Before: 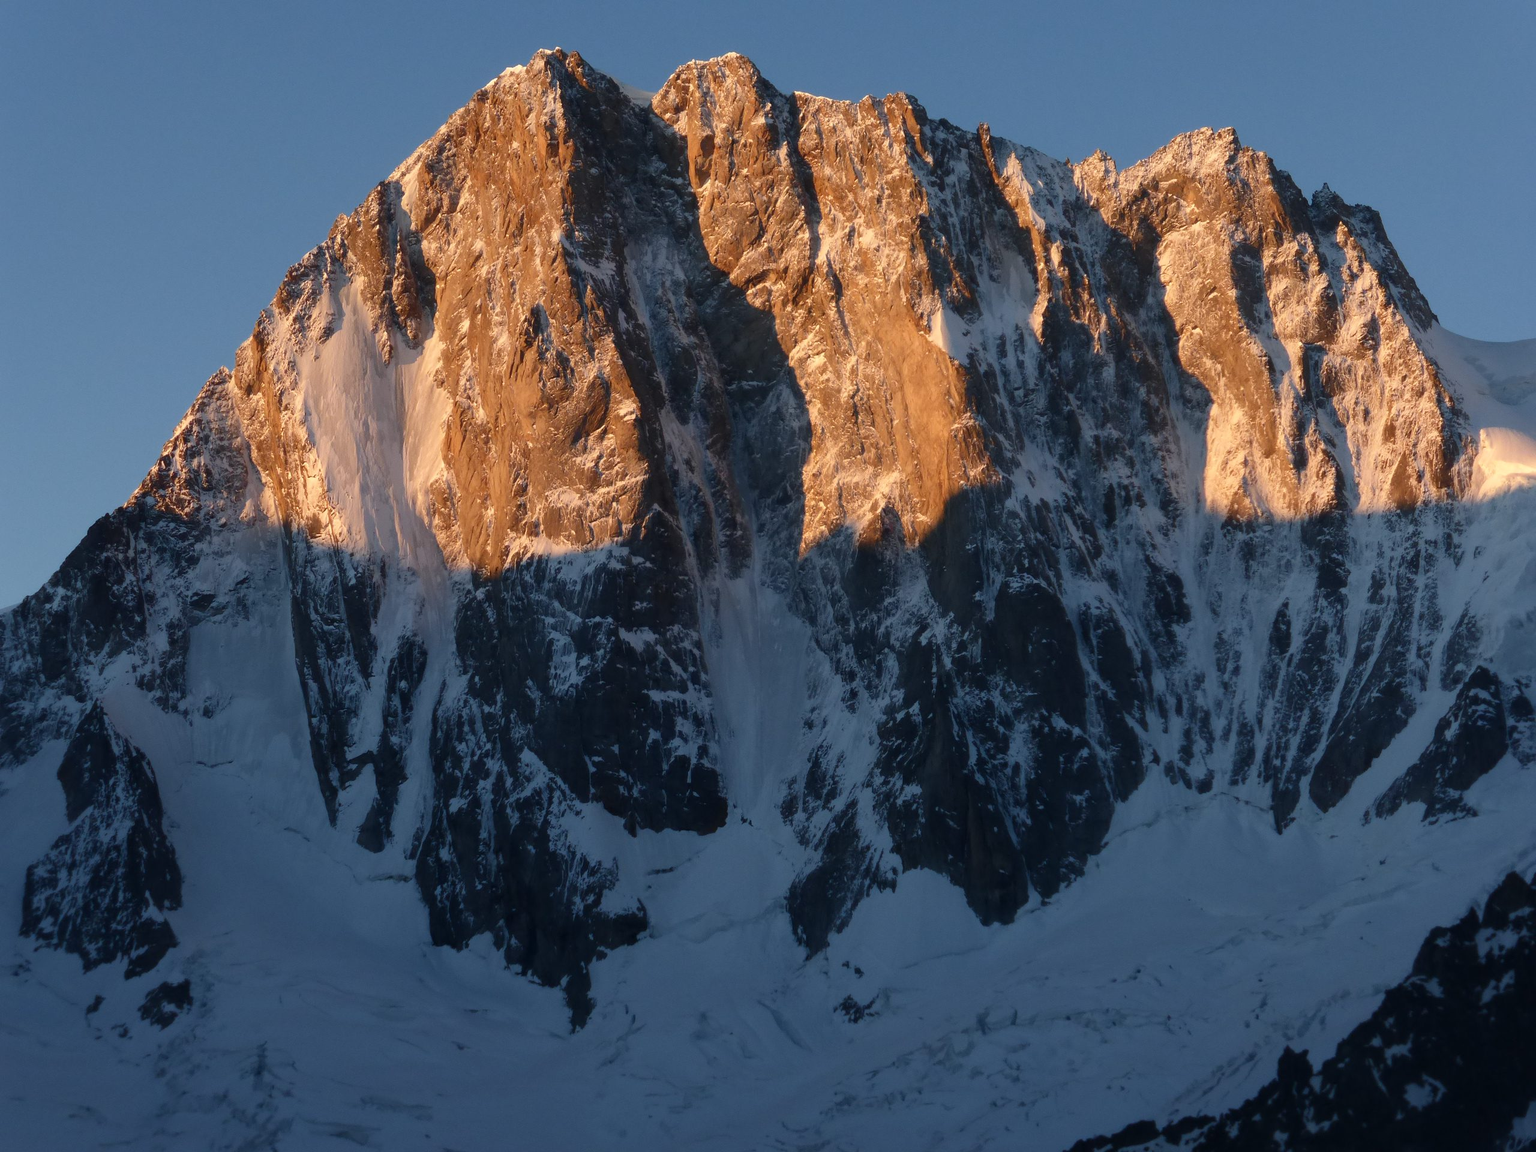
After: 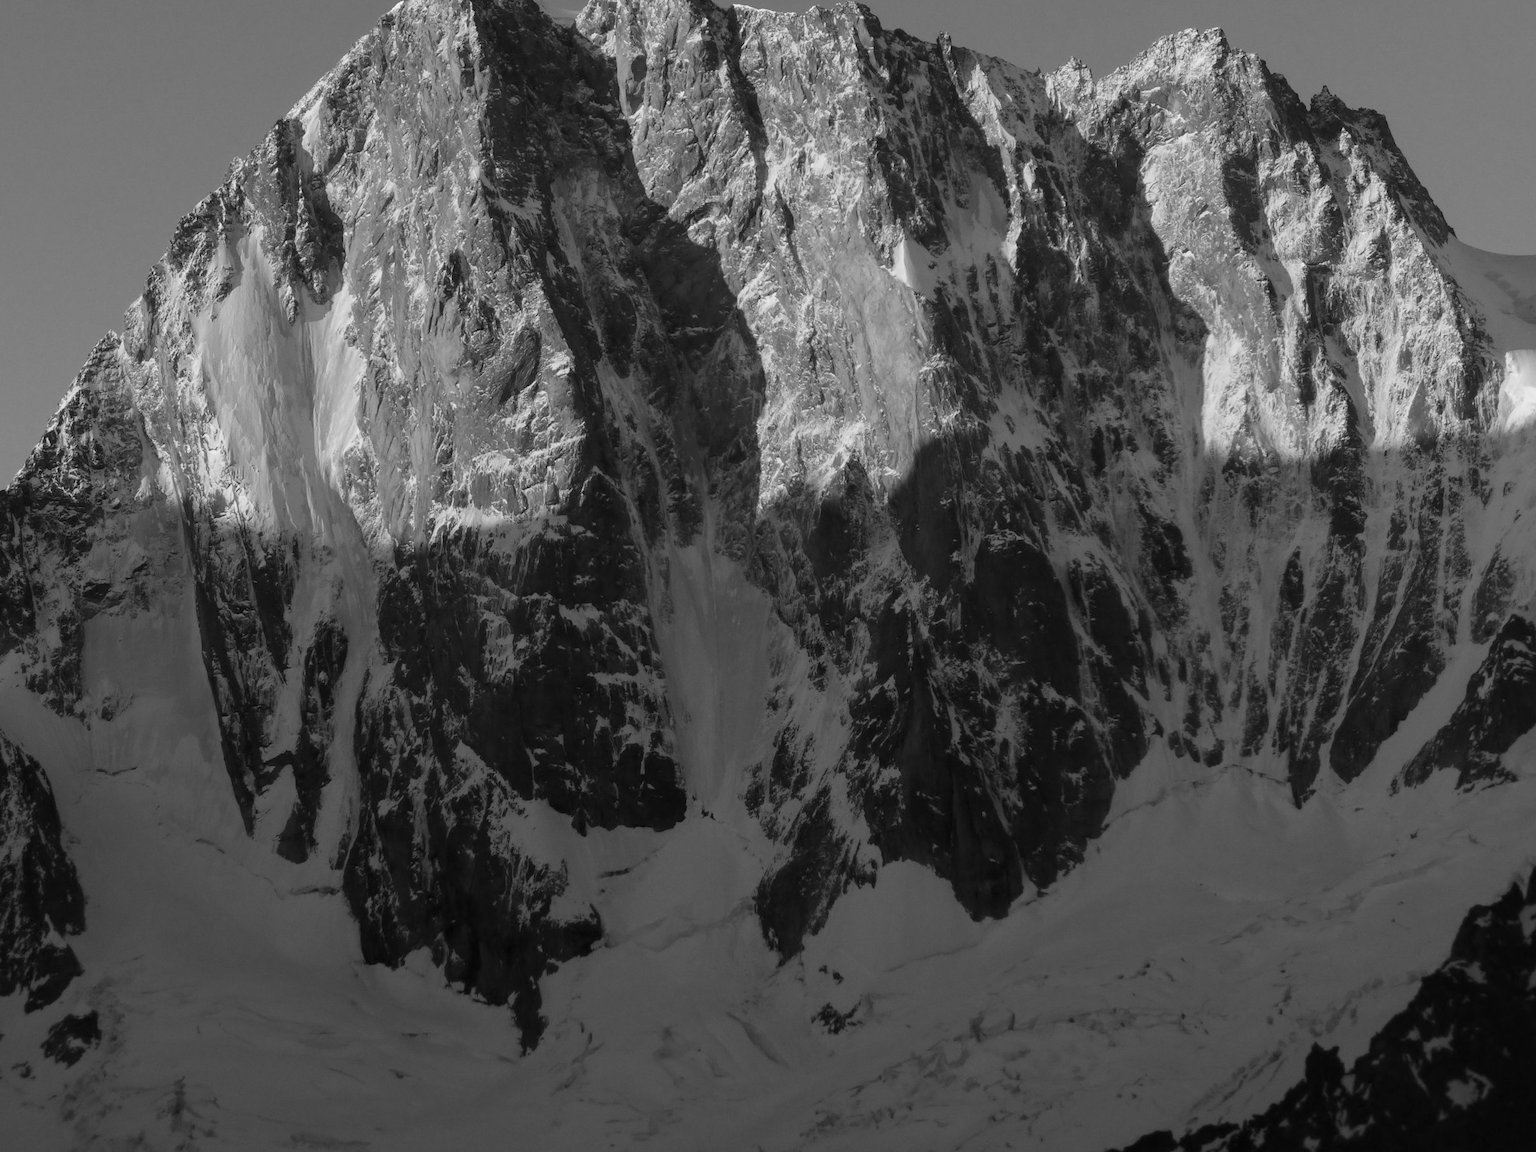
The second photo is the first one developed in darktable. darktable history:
crop and rotate: angle 1.96°, left 5.673%, top 5.673%
monochrome: on, module defaults
local contrast: detail 110%
